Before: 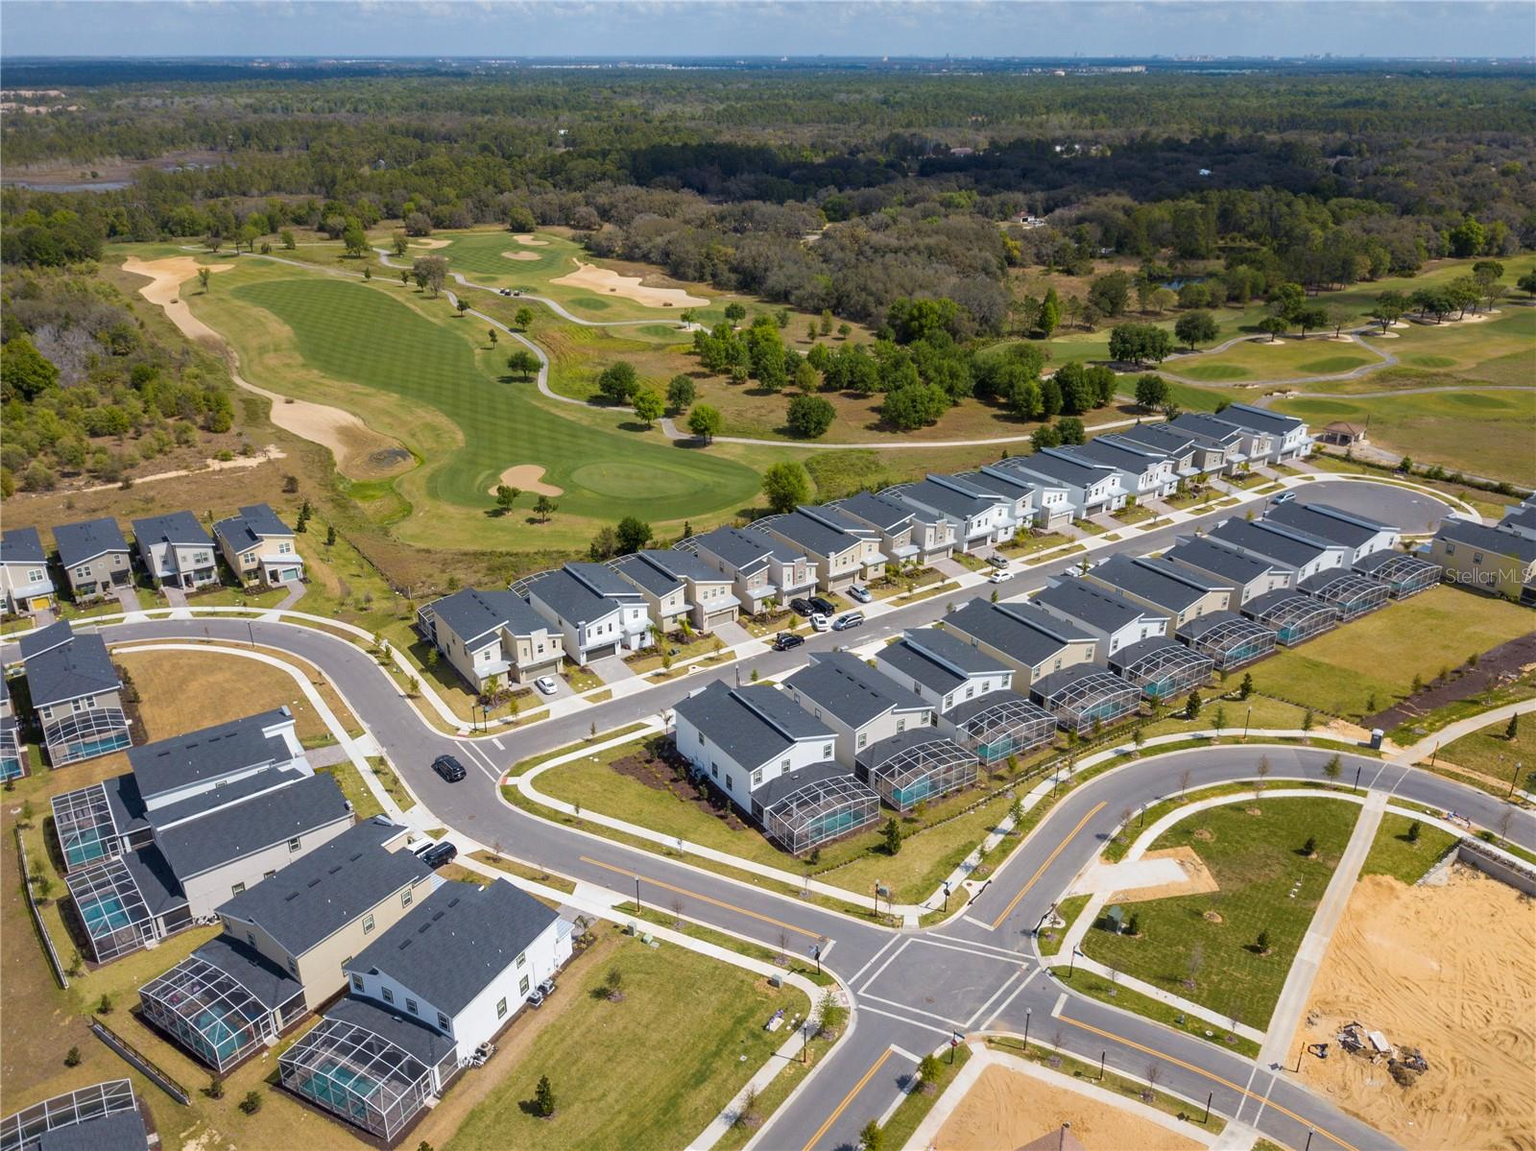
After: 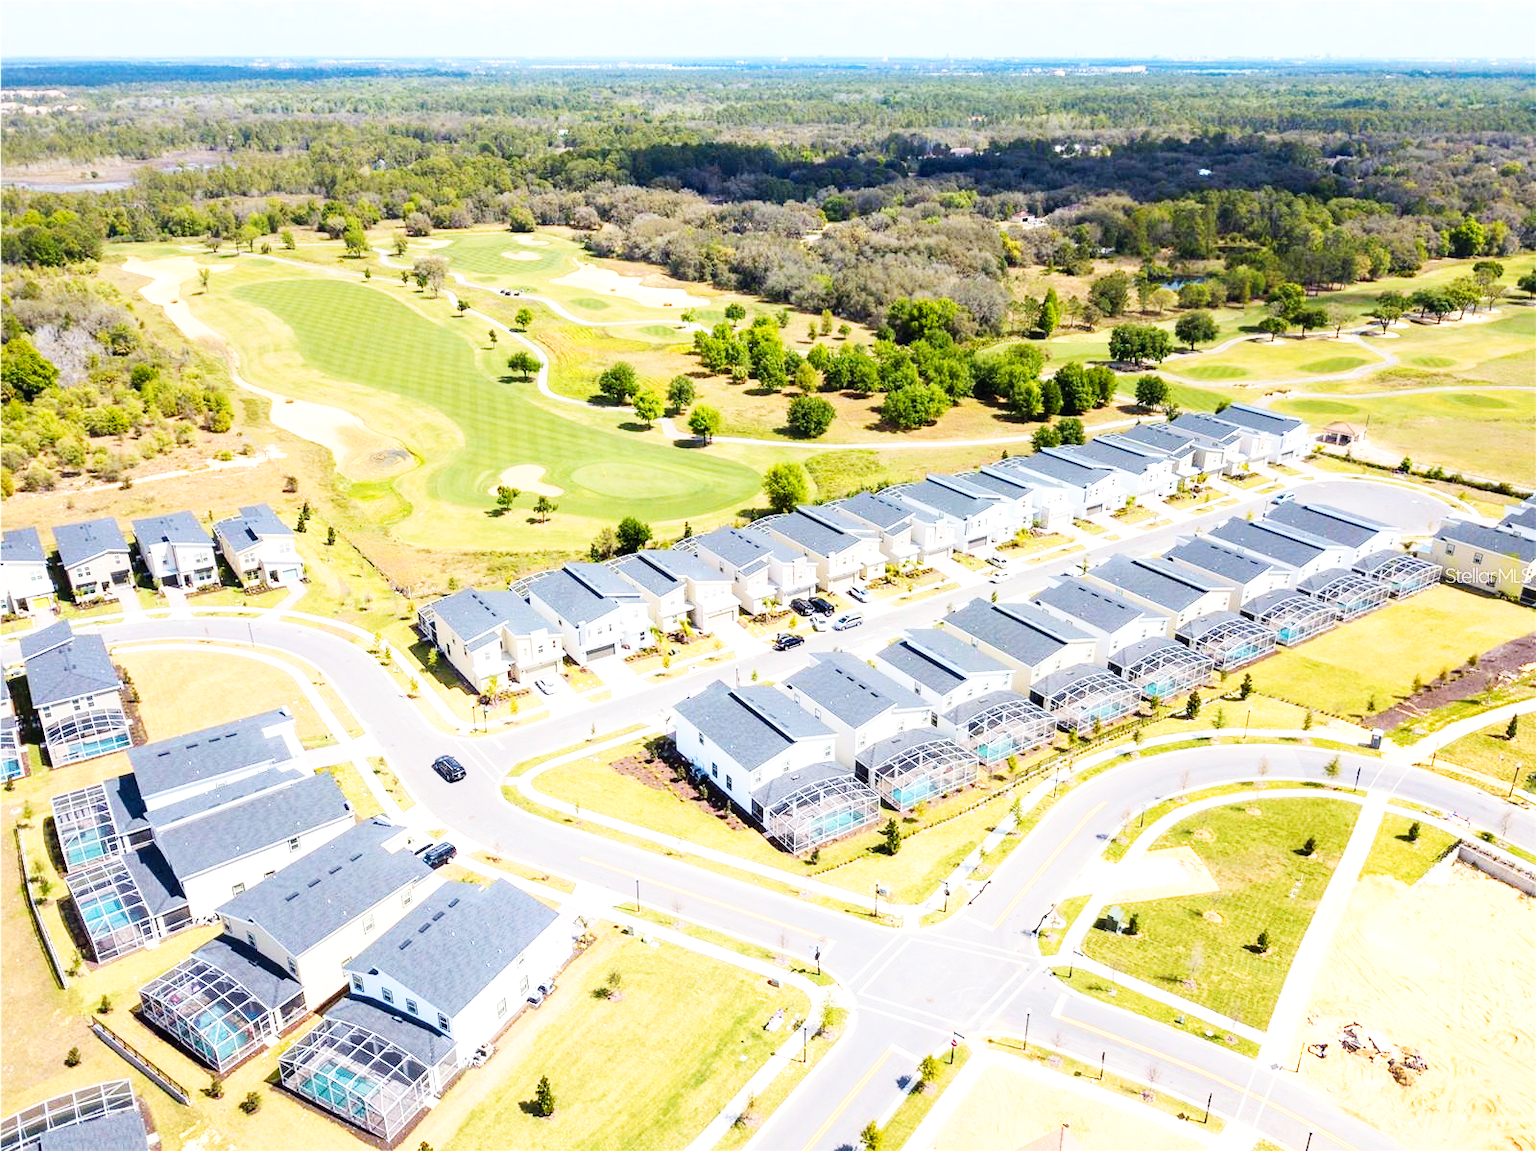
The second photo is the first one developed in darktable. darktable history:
exposure: exposure 0.606 EV, compensate highlight preservation false
shadows and highlights: shadows -0.77, highlights 40.71
base curve: curves: ch0 [(0, 0.003) (0.001, 0.002) (0.006, 0.004) (0.02, 0.022) (0.048, 0.086) (0.094, 0.234) (0.162, 0.431) (0.258, 0.629) (0.385, 0.8) (0.548, 0.918) (0.751, 0.988) (1, 1)], preserve colors none
